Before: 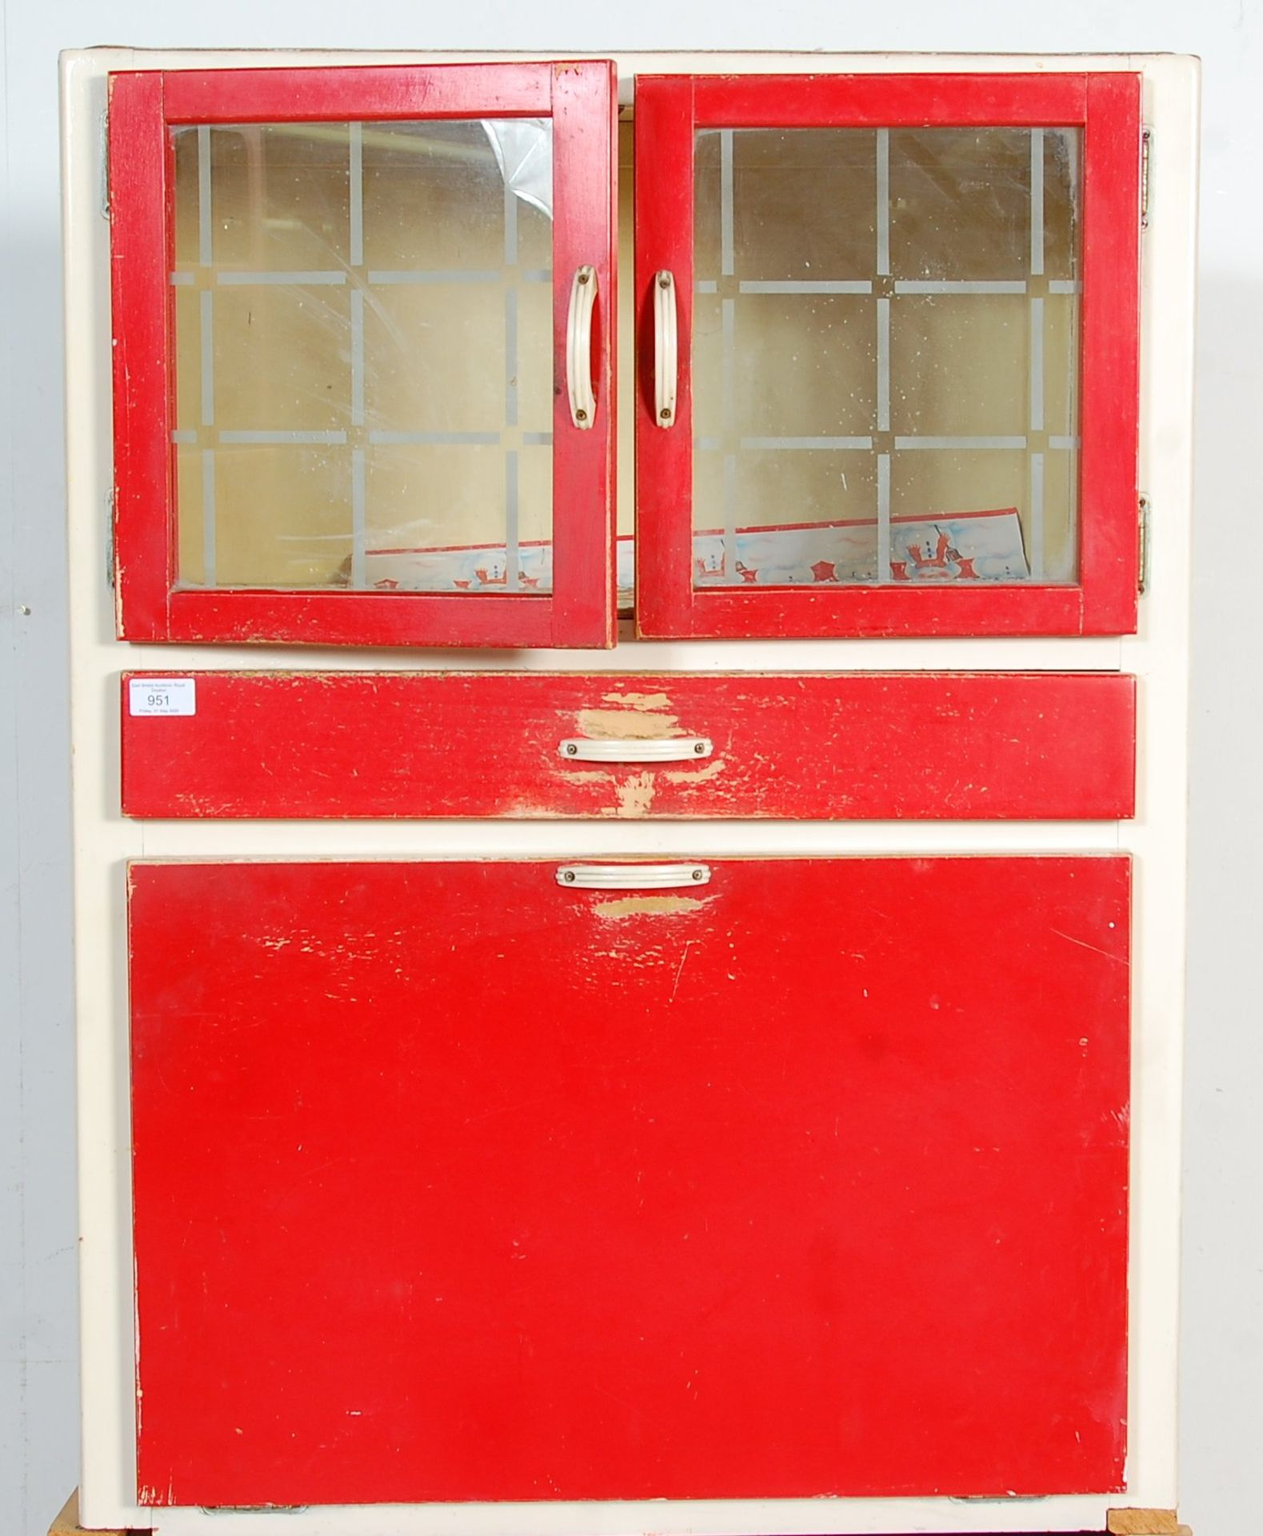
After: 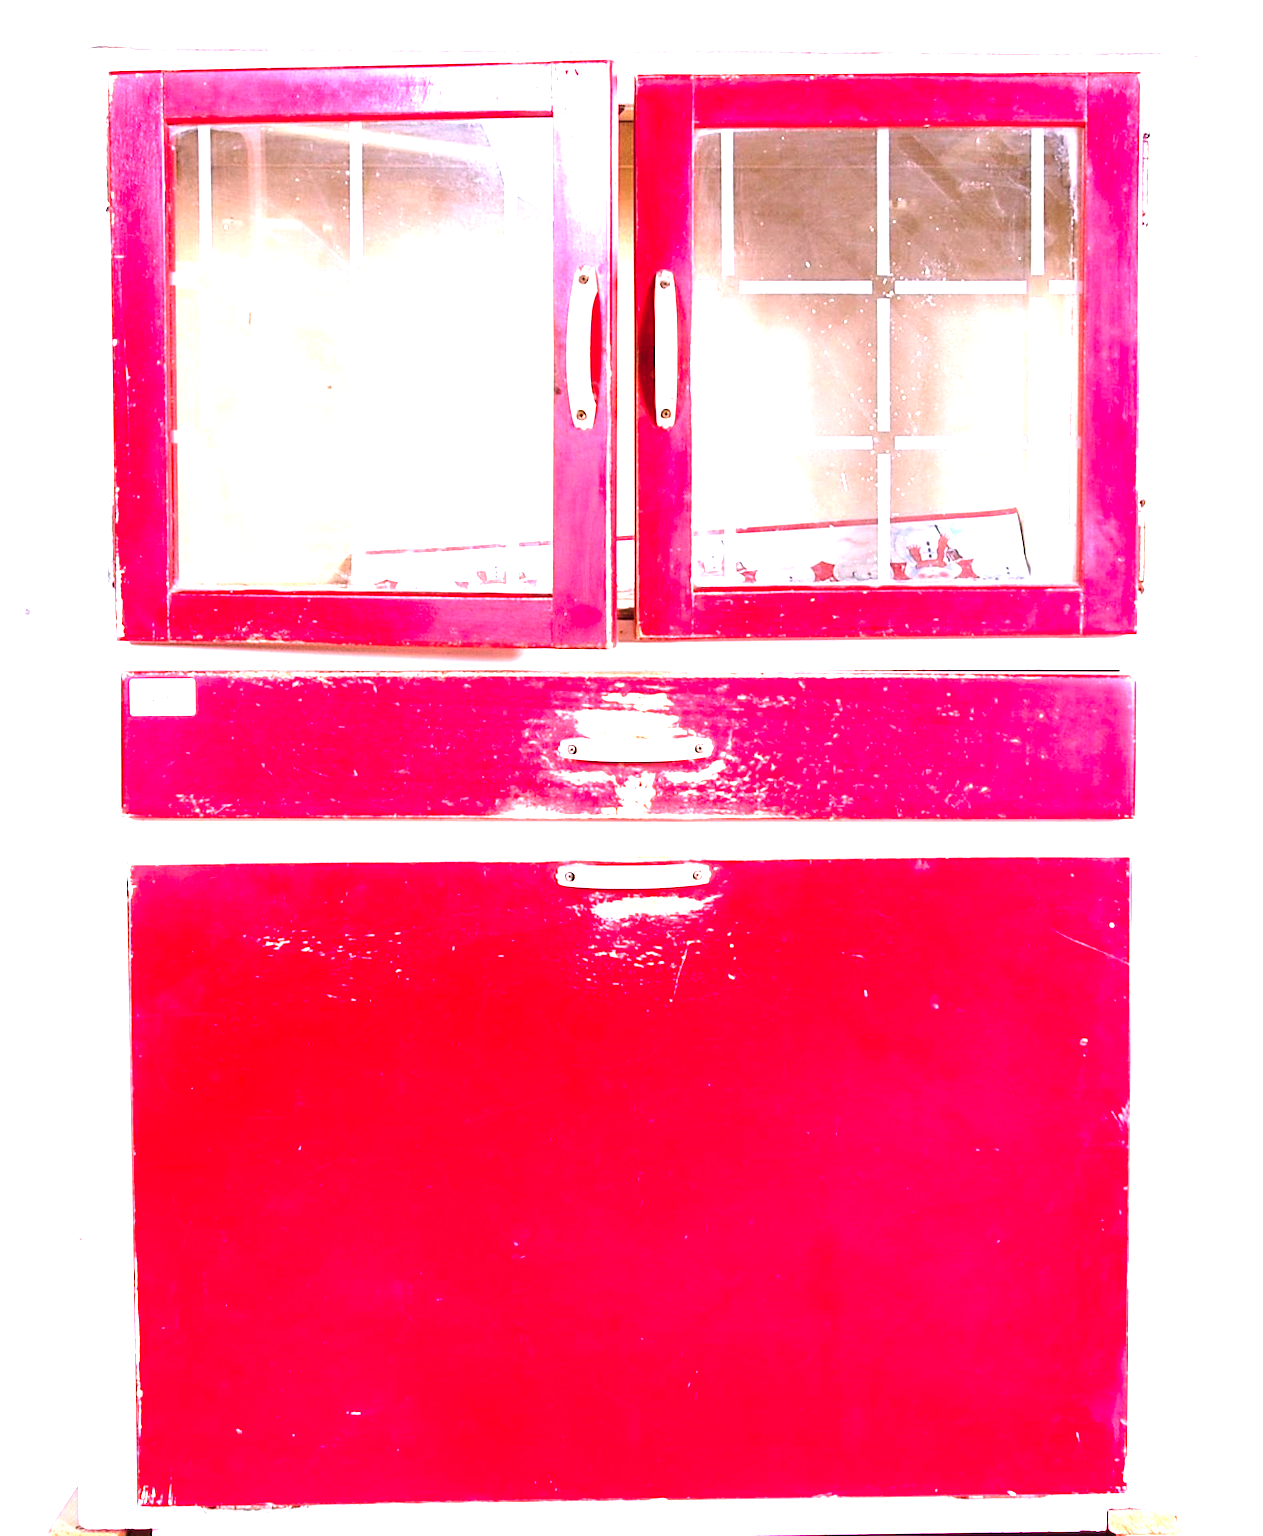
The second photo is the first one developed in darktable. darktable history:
exposure: black level correction 0, exposure 1.173 EV, compensate exposure bias true, compensate highlight preservation false
color balance rgb: shadows lift › luminance -10%, power › luminance -9%, linear chroma grading › global chroma 10%, global vibrance 10%, contrast 15%, saturation formula JzAzBz (2021)
color correction: highlights a* 15.03, highlights b* -25.07
tone equalizer: -8 EV -0.417 EV, -7 EV -0.389 EV, -6 EV -0.333 EV, -5 EV -0.222 EV, -3 EV 0.222 EV, -2 EV 0.333 EV, -1 EV 0.389 EV, +0 EV 0.417 EV, edges refinement/feathering 500, mask exposure compensation -1.57 EV, preserve details no
